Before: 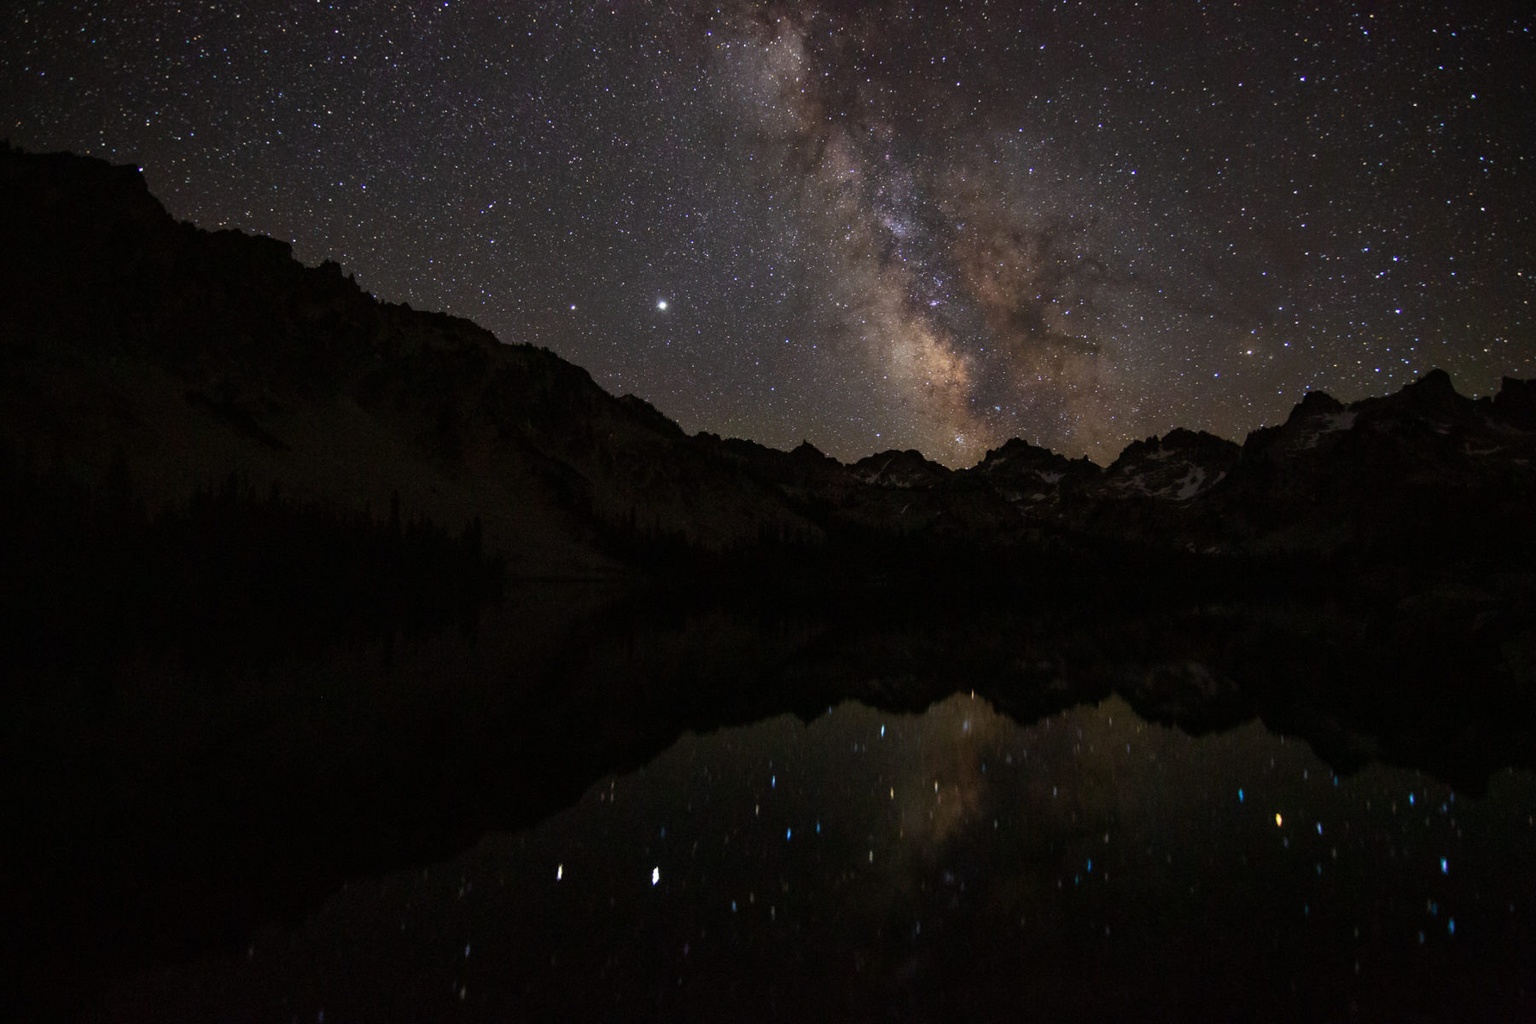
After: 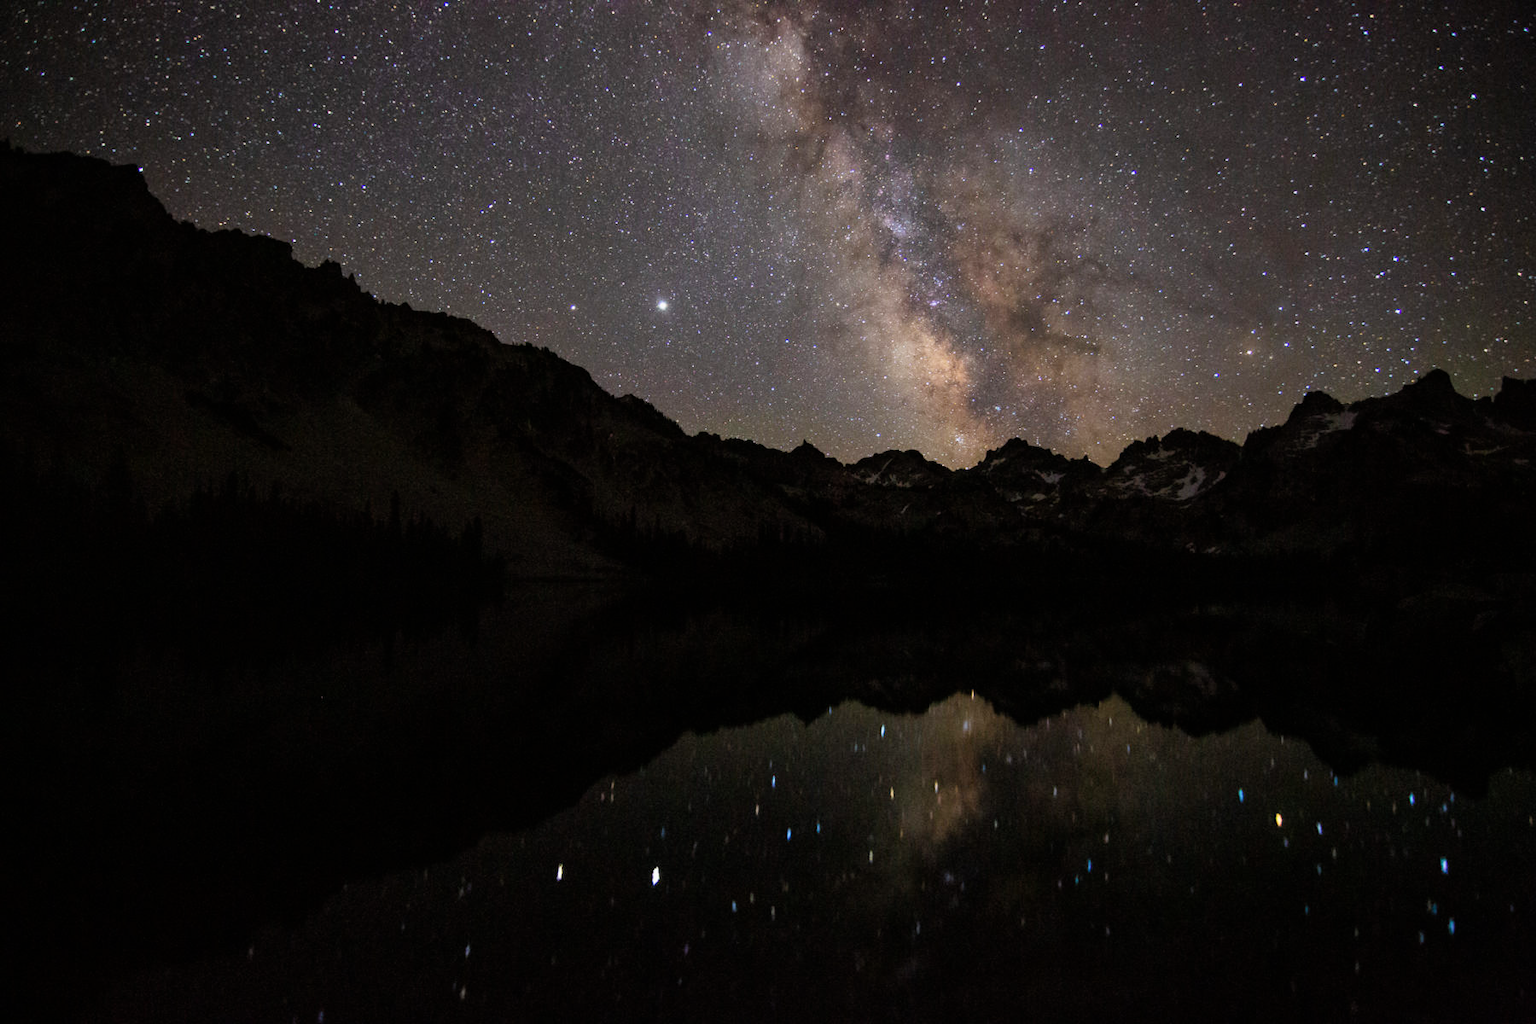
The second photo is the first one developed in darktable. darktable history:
exposure: black level correction 0, exposure 1 EV, compensate highlight preservation false
filmic rgb: hardness 4.17, contrast 0.921
